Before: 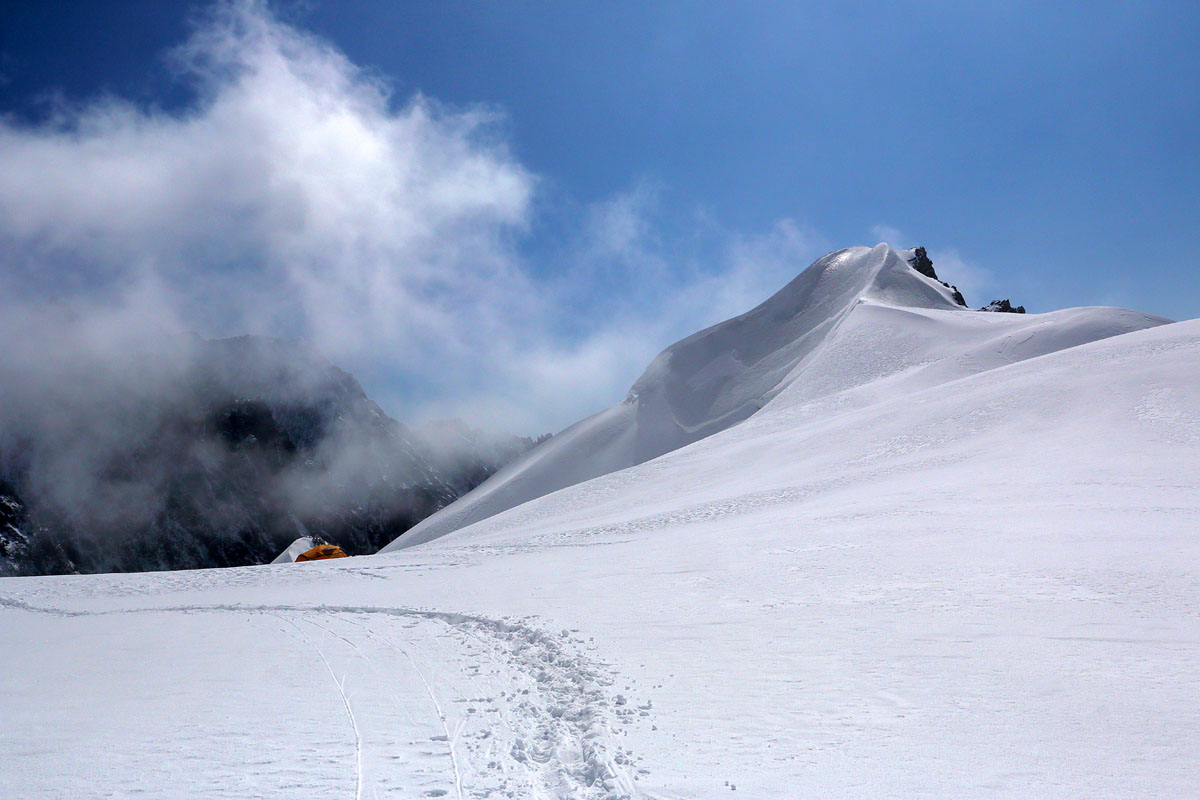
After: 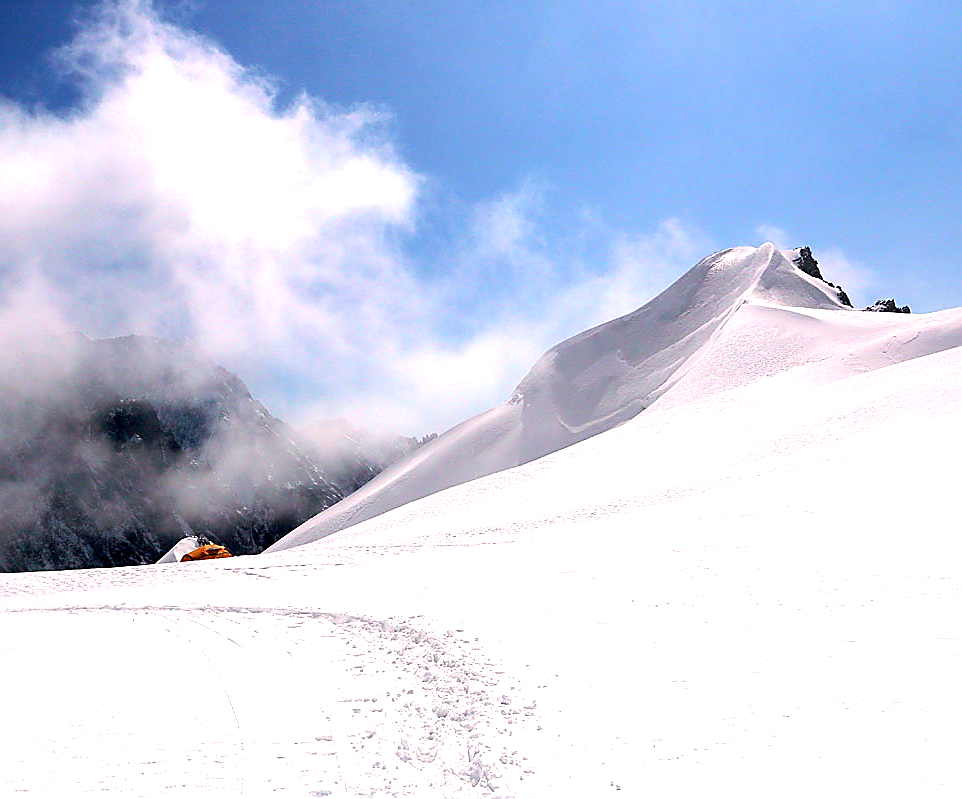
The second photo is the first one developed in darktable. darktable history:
base curve: curves: ch0 [(0, 0) (0.472, 0.508) (1, 1)]
exposure: black level correction 0.001, exposure -0.125 EV, compensate exposure bias true, compensate highlight preservation false
crop and rotate: left 9.597%, right 10.195%
sharpen: radius 1.4, amount 1.25, threshold 0.7
white balance: red 1.127, blue 0.943
